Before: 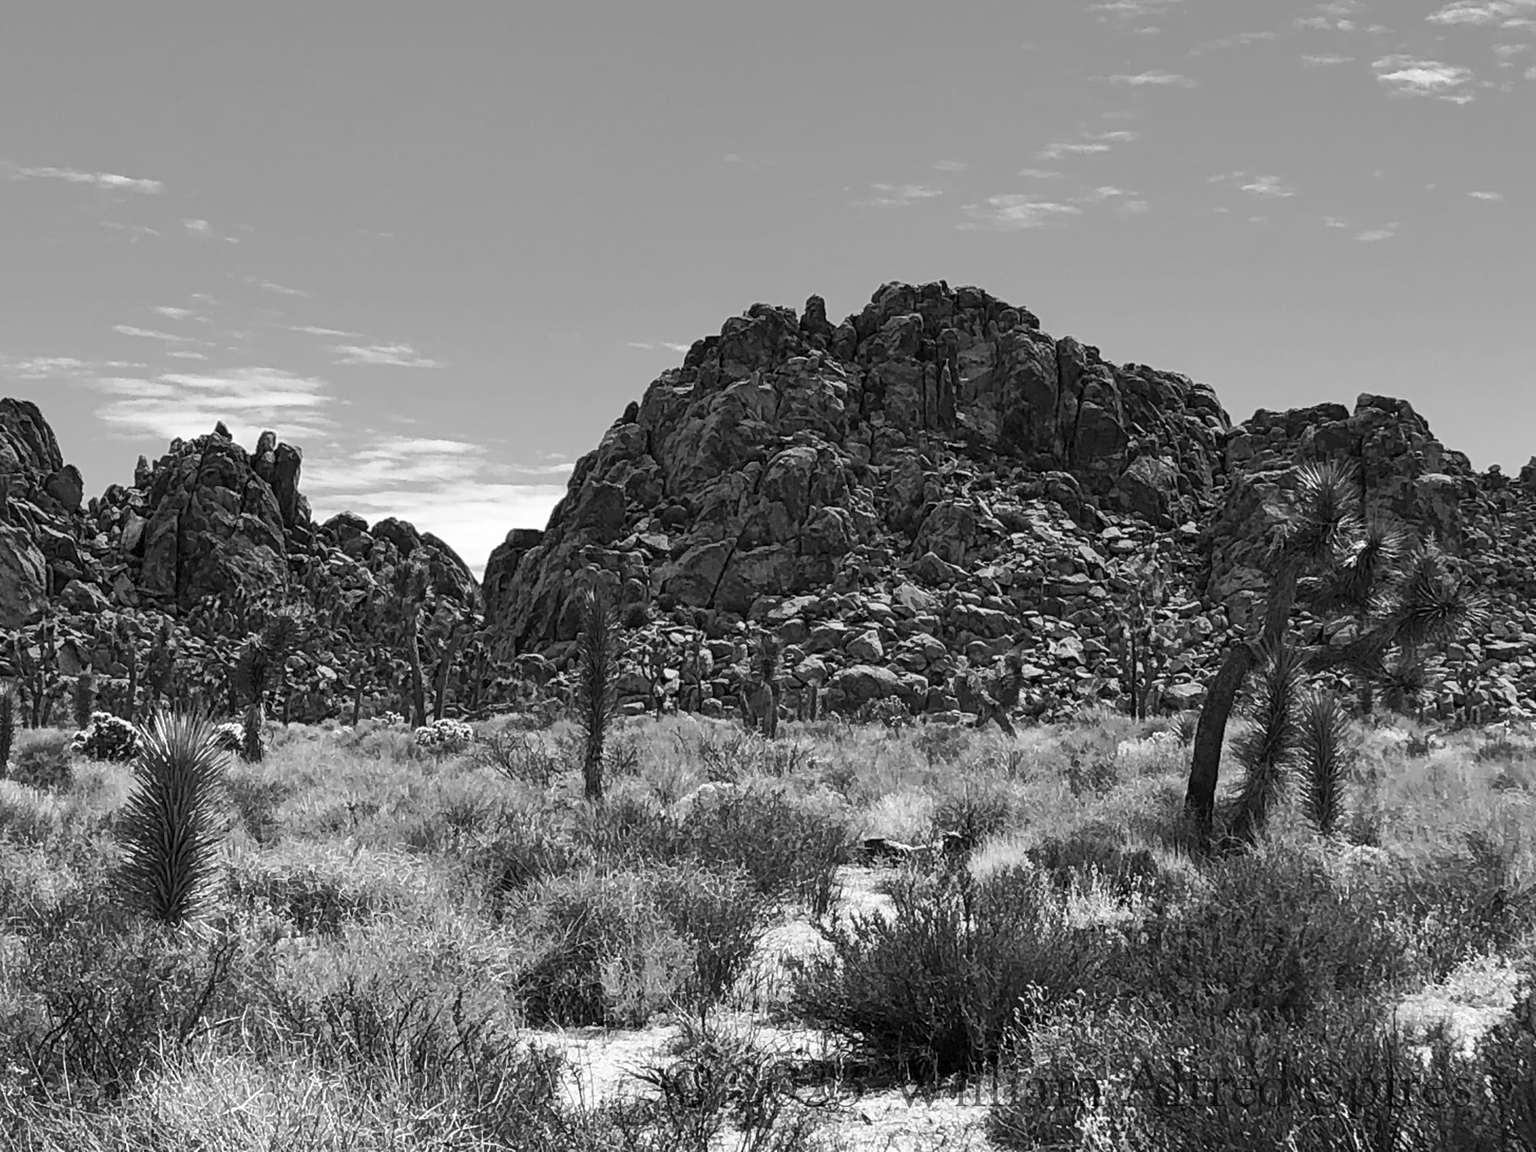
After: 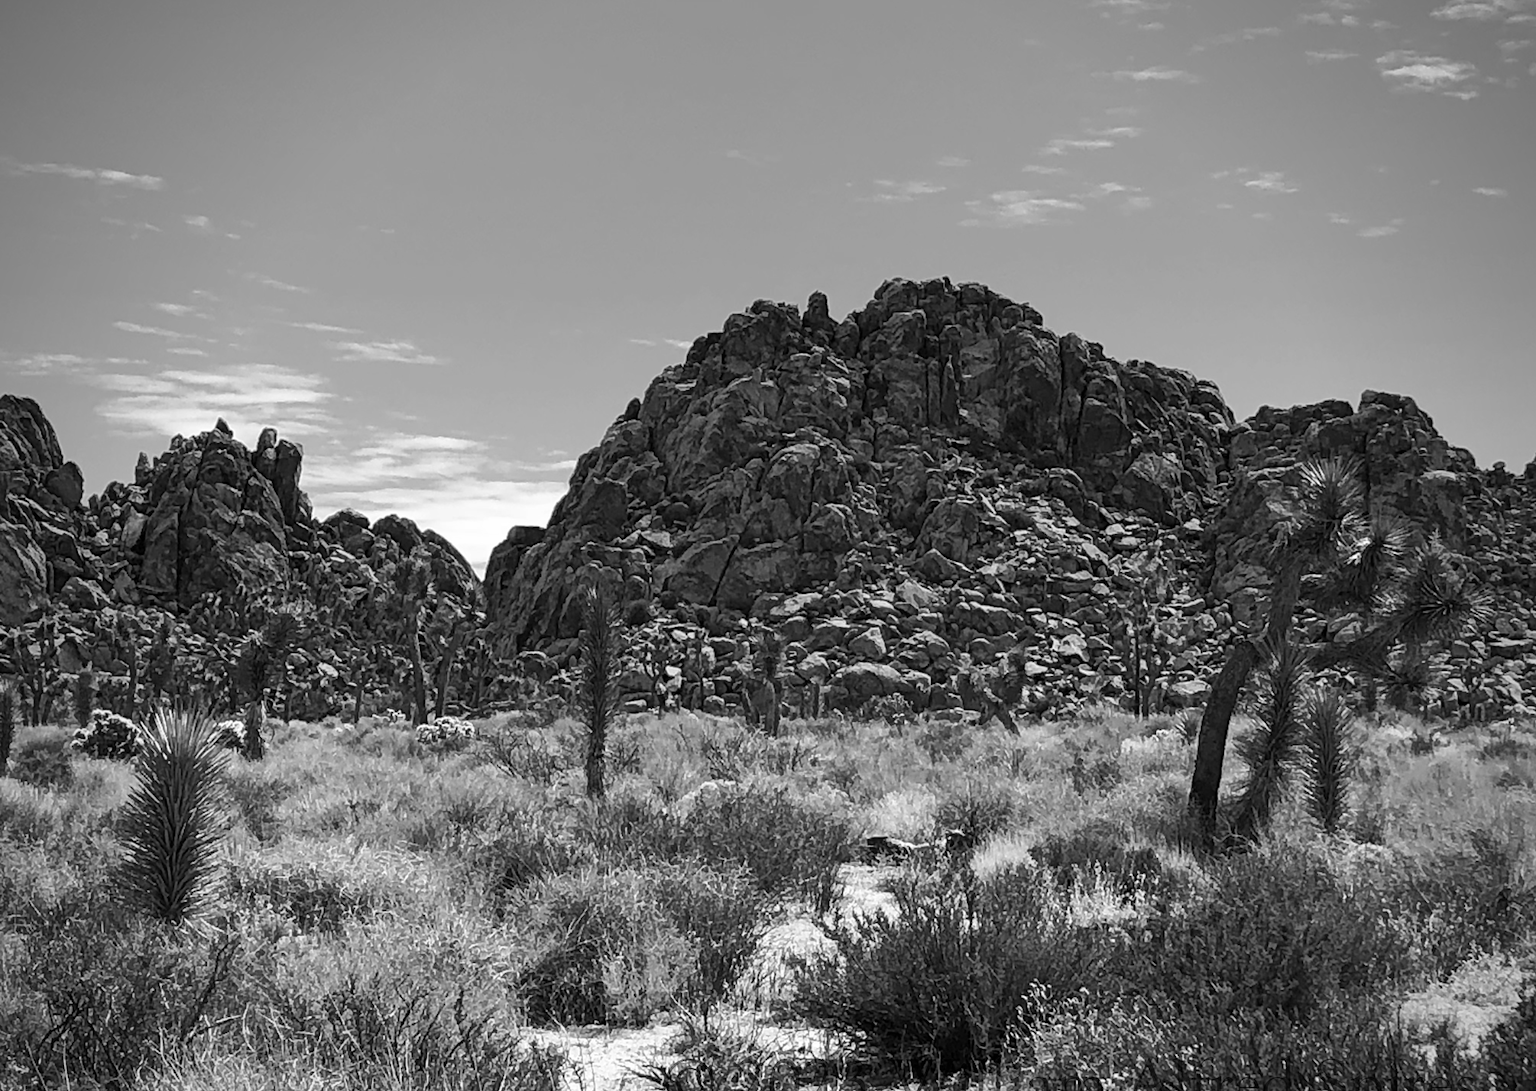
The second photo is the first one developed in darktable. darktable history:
crop: top 0.448%, right 0.264%, bottom 5.045%
vignetting: fall-off start 74.49%, fall-off radius 65.9%, brightness -0.628, saturation -0.68
